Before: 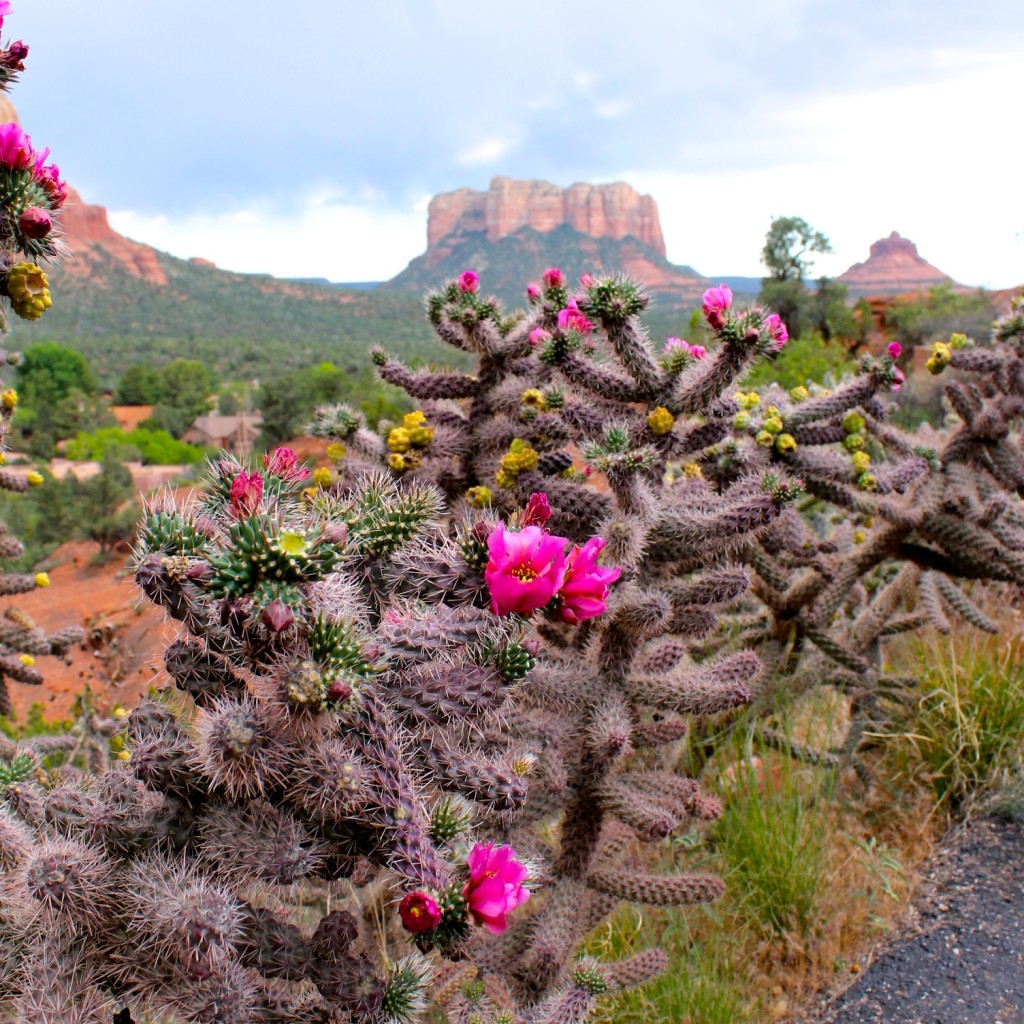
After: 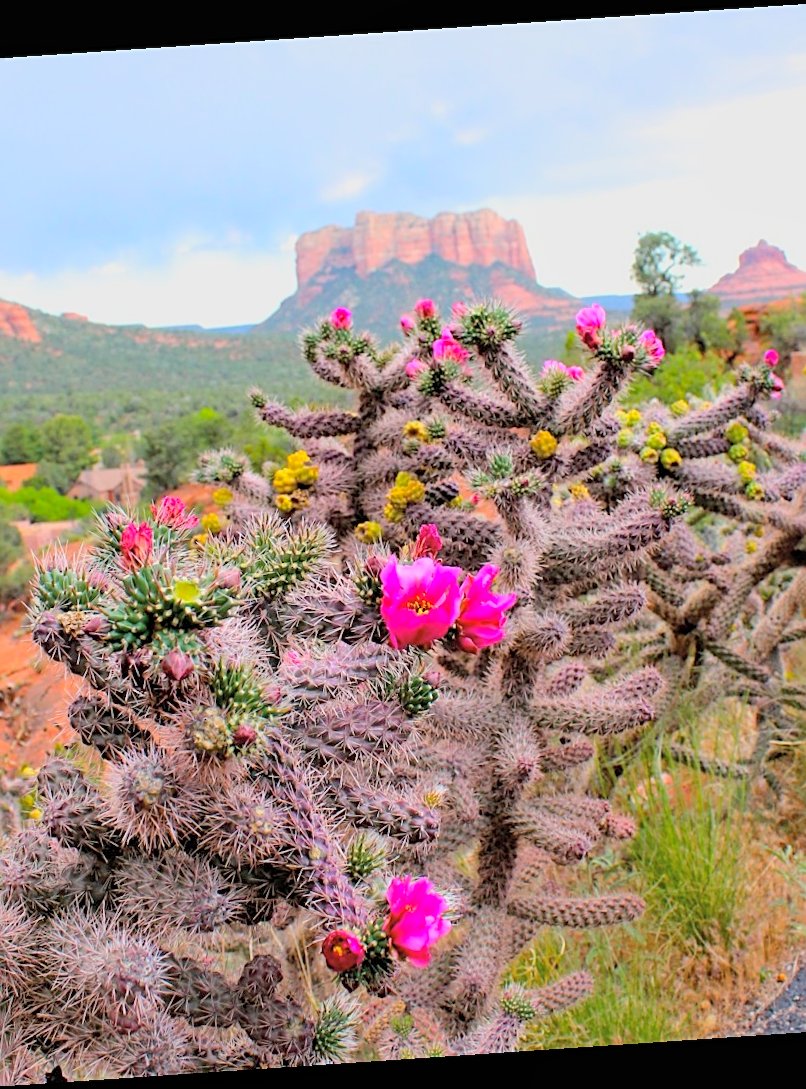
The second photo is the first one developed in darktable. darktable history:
rotate and perspective: rotation -4.2°, shear 0.006, automatic cropping off
sharpen: on, module defaults
tone equalizer: on, module defaults
crop: left 13.443%, right 13.31%
local contrast: highlights 100%, shadows 100%, detail 120%, midtone range 0.2
global tonemap: drago (0.7, 100)
exposure: black level correction 0, exposure 0.9 EV, compensate highlight preservation false
